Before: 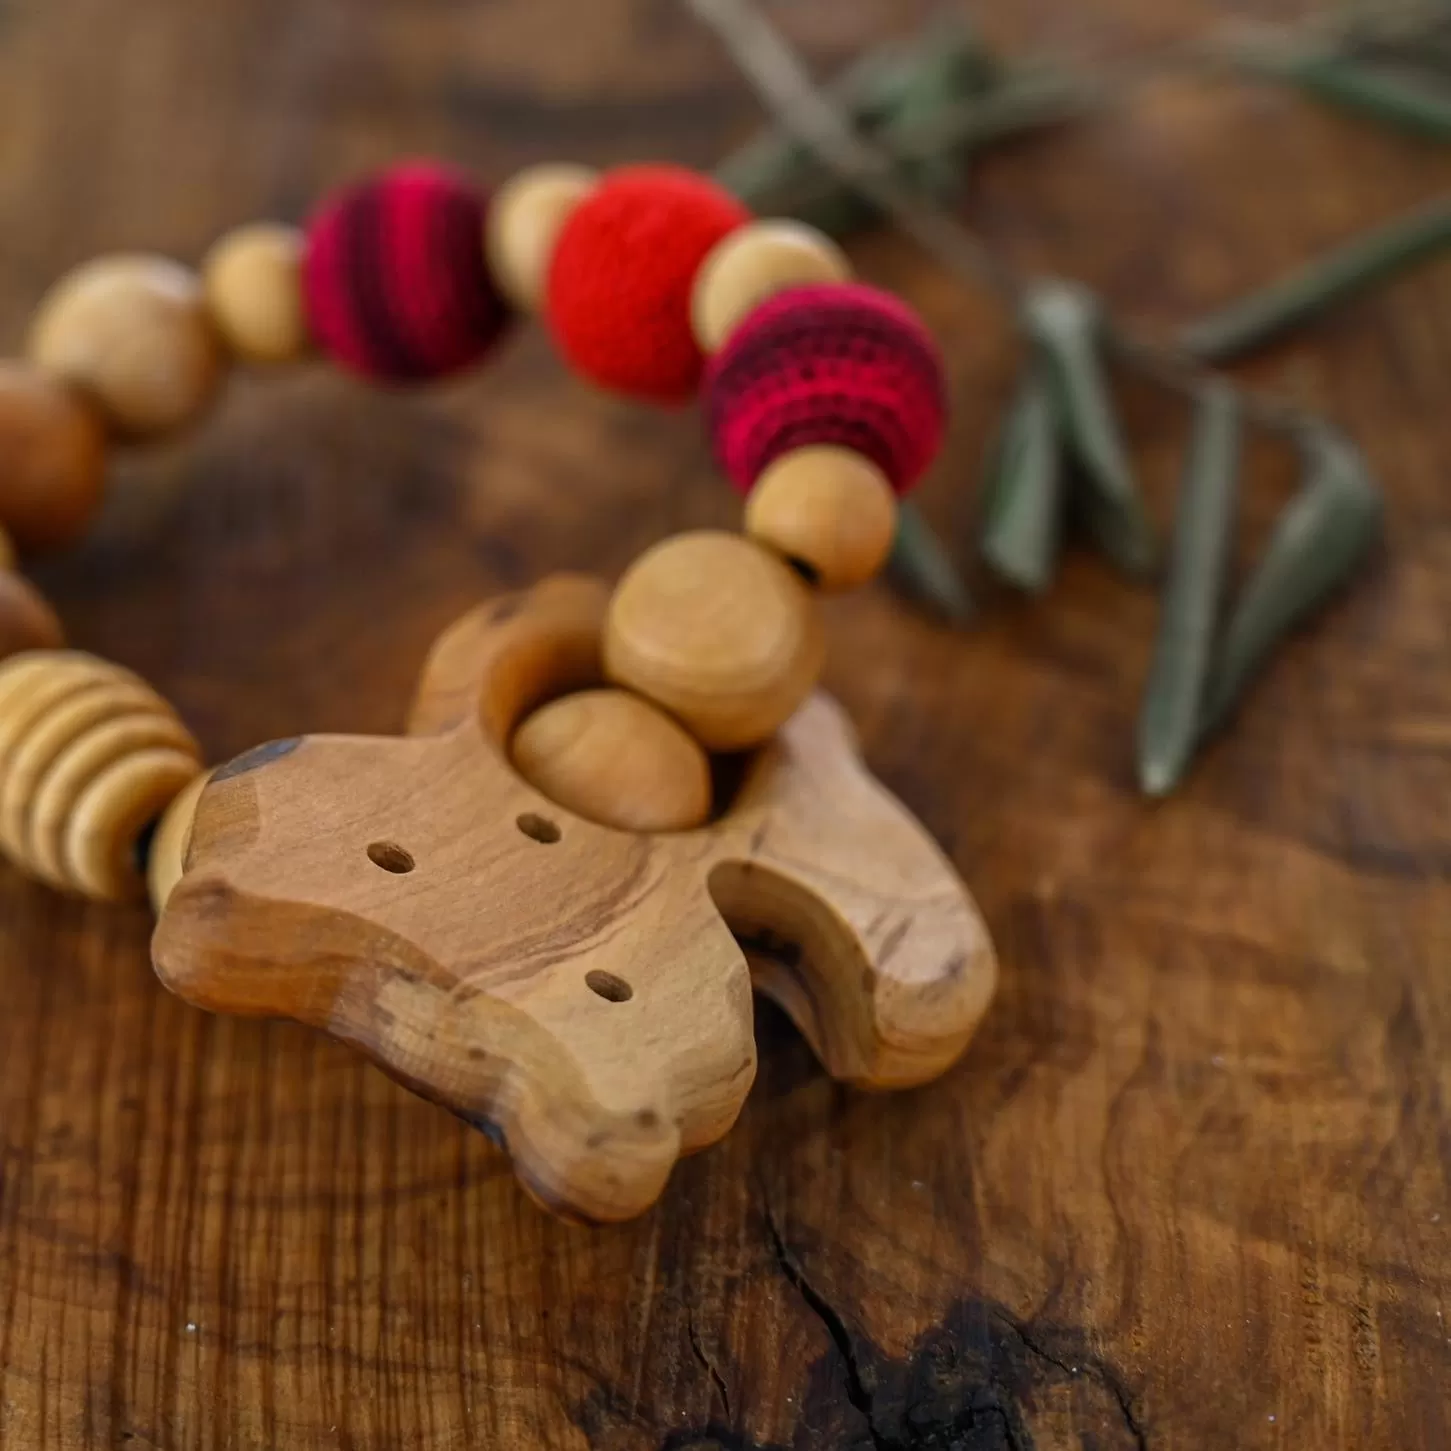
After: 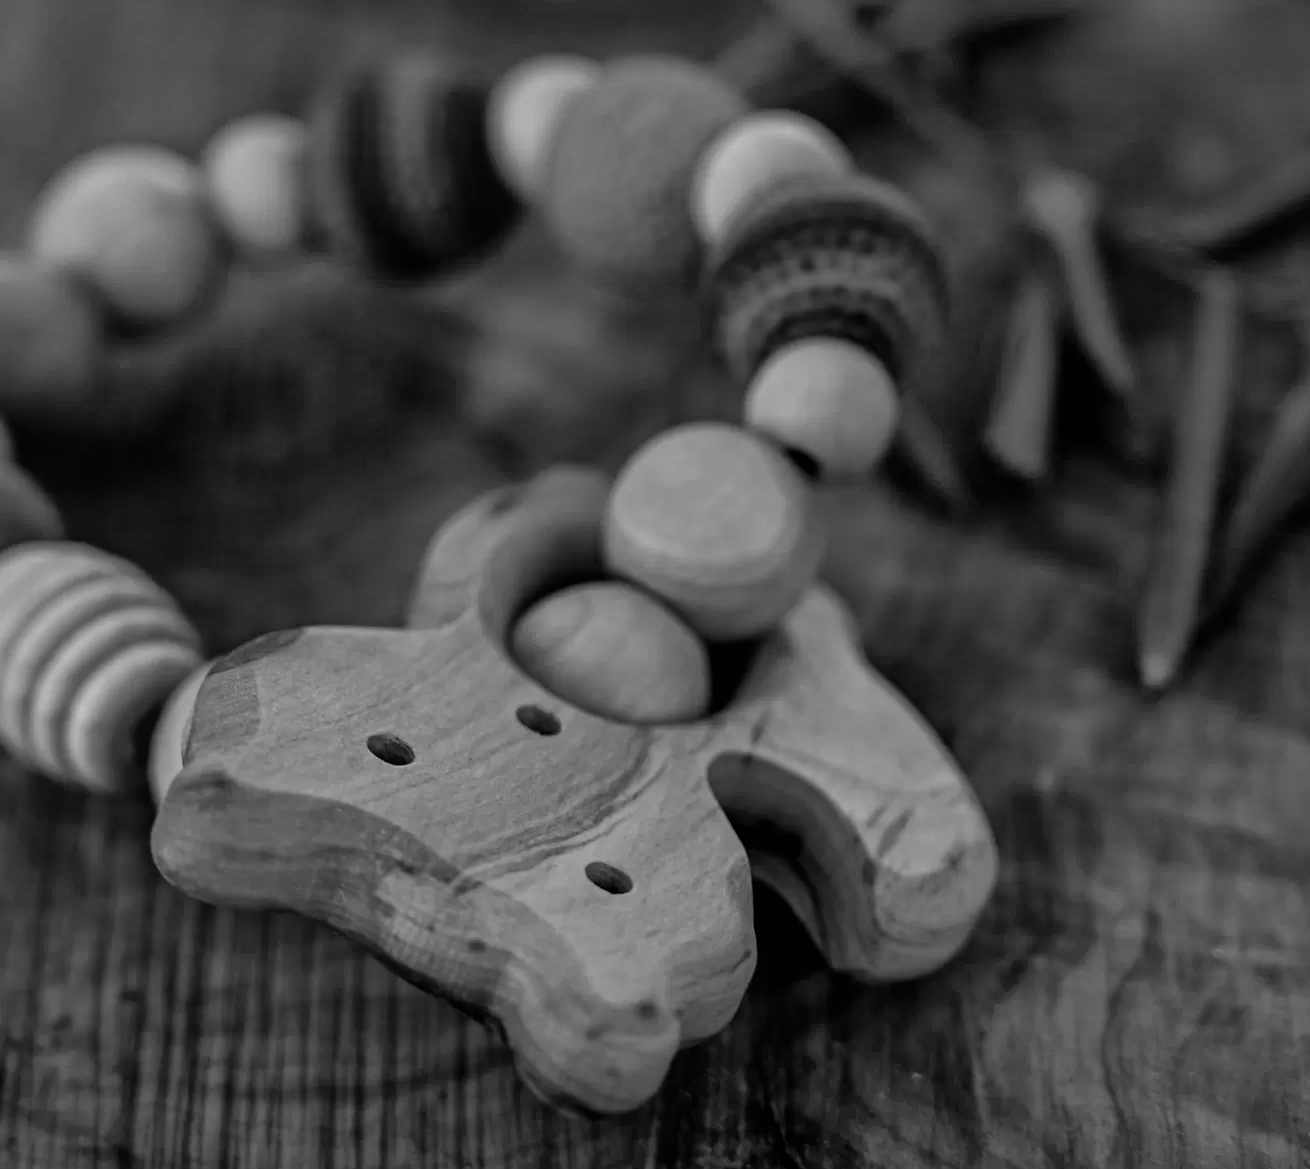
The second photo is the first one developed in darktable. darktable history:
haze removal: compatibility mode true, adaptive false
crop: top 7.49%, right 9.717%, bottom 11.943%
filmic rgb: black relative exposure -8.2 EV, white relative exposure 2.2 EV, threshold 3 EV, hardness 7.11, latitude 75%, contrast 1.325, highlights saturation mix -2%, shadows ↔ highlights balance 30%, preserve chrominance no, color science v5 (2021), contrast in shadows safe, contrast in highlights safe, enable highlight reconstruction true
monochrome: a 79.32, b 81.83, size 1.1
shadows and highlights: on, module defaults
bloom: on, module defaults
